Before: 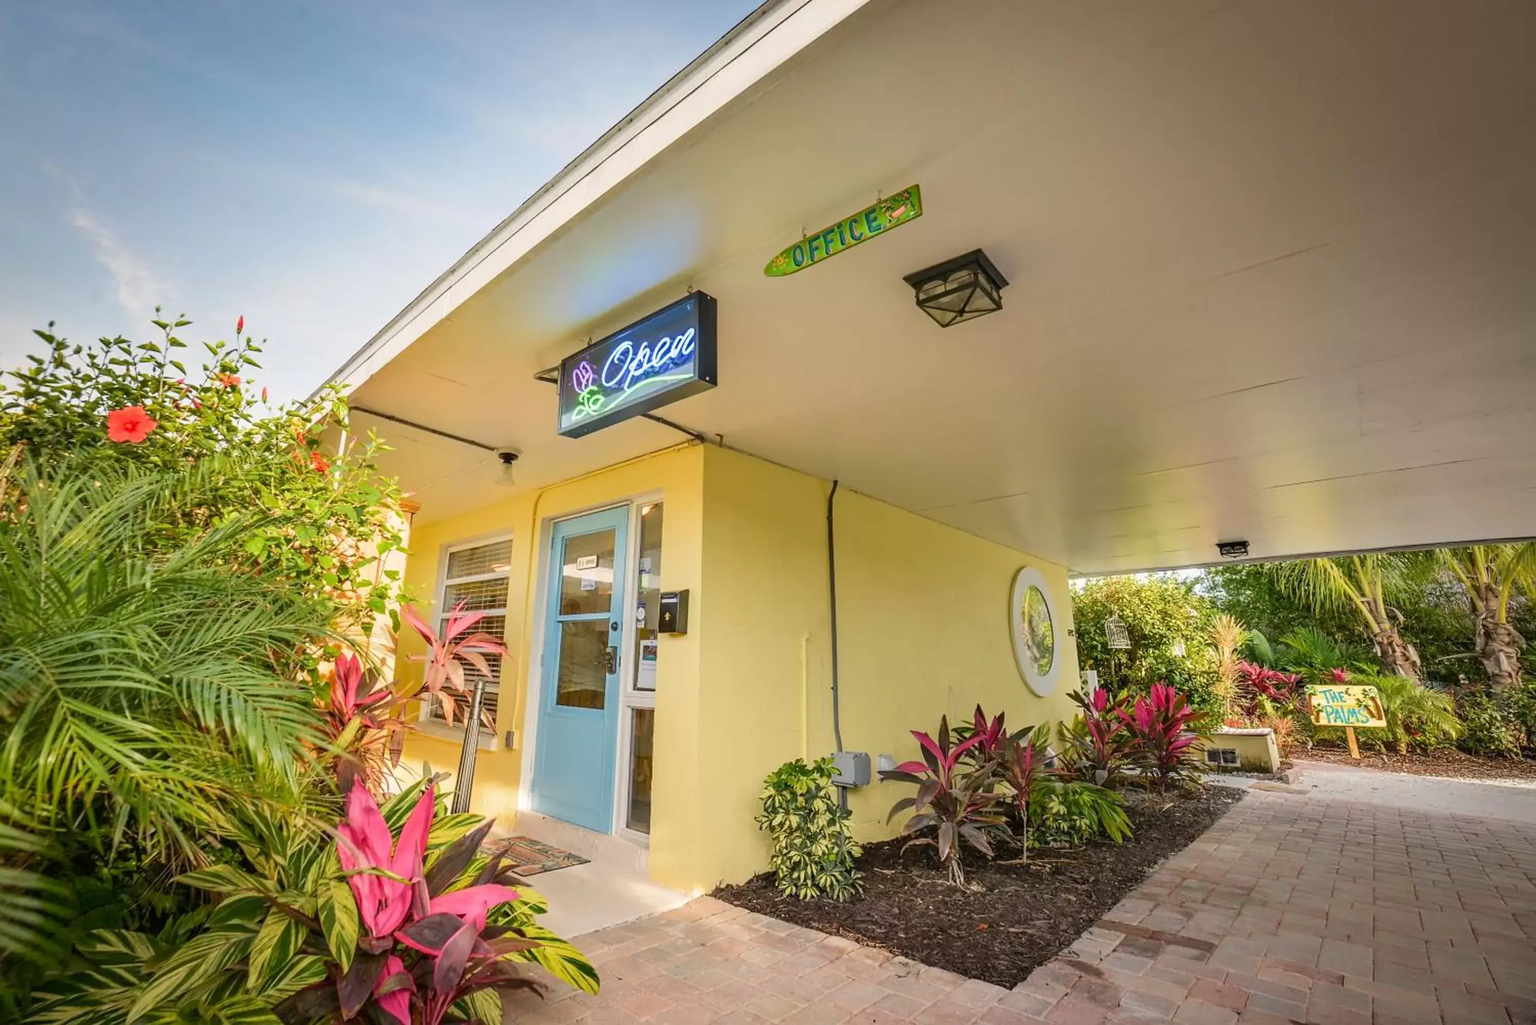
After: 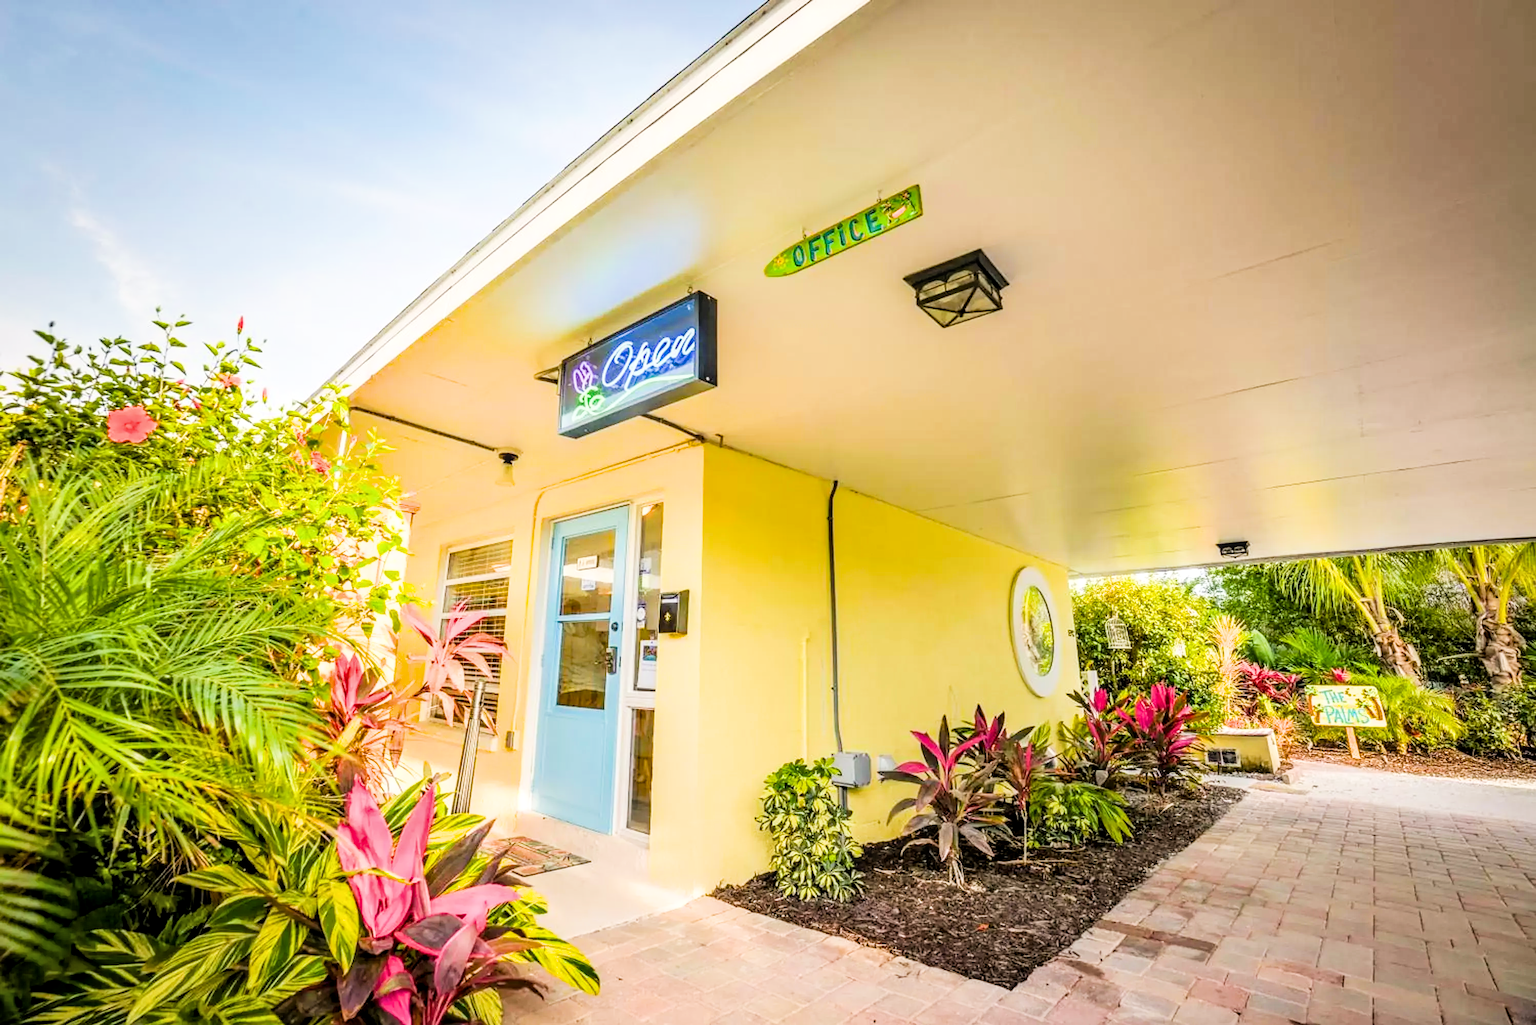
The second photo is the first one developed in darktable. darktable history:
local contrast: on, module defaults
color balance rgb: perceptual saturation grading › global saturation 20%, global vibrance 20%
filmic rgb: black relative exposure -5 EV, hardness 2.88, contrast 1.3, highlights saturation mix -30%
exposure: black level correction 0, exposure 1.1 EV, compensate highlight preservation false
